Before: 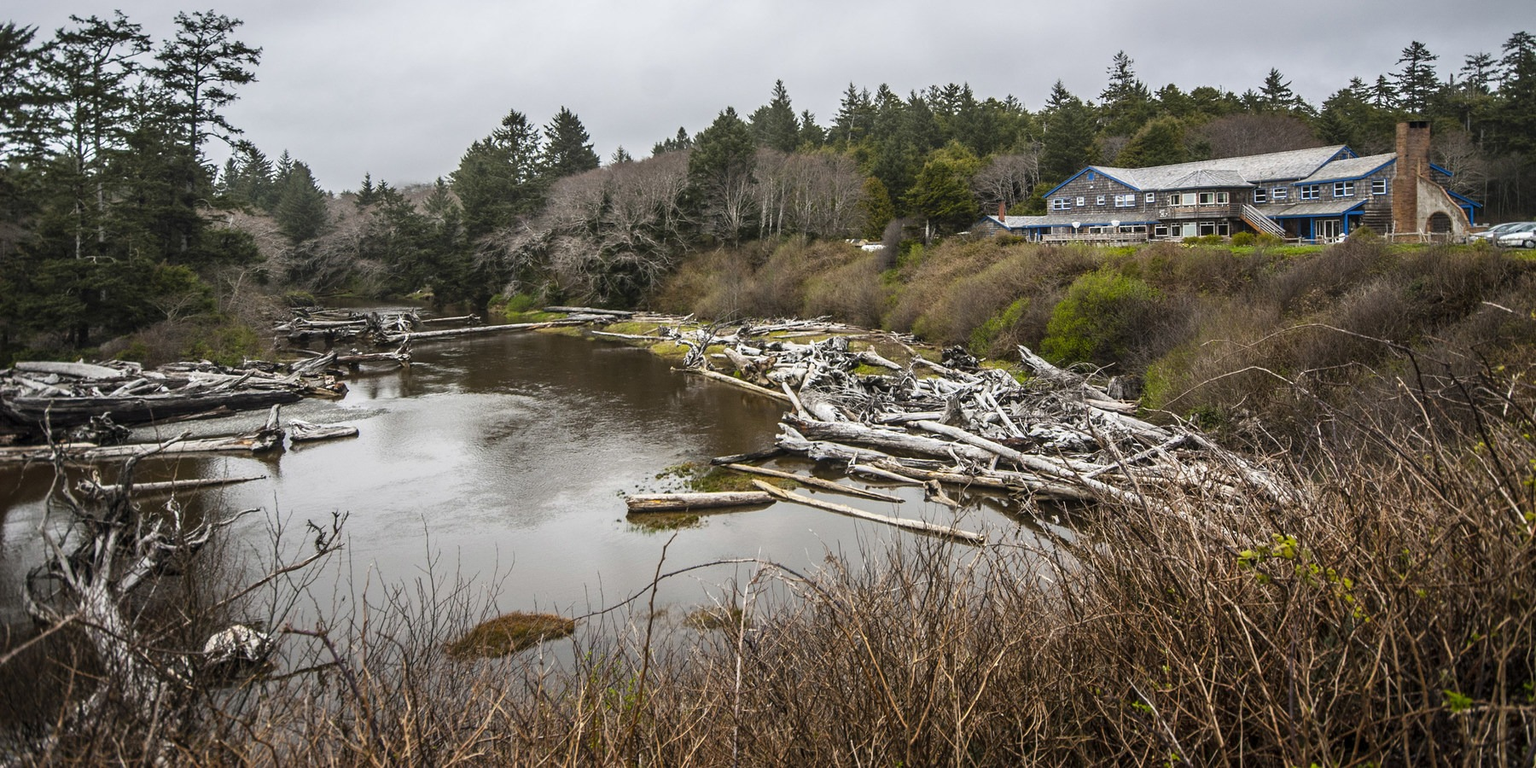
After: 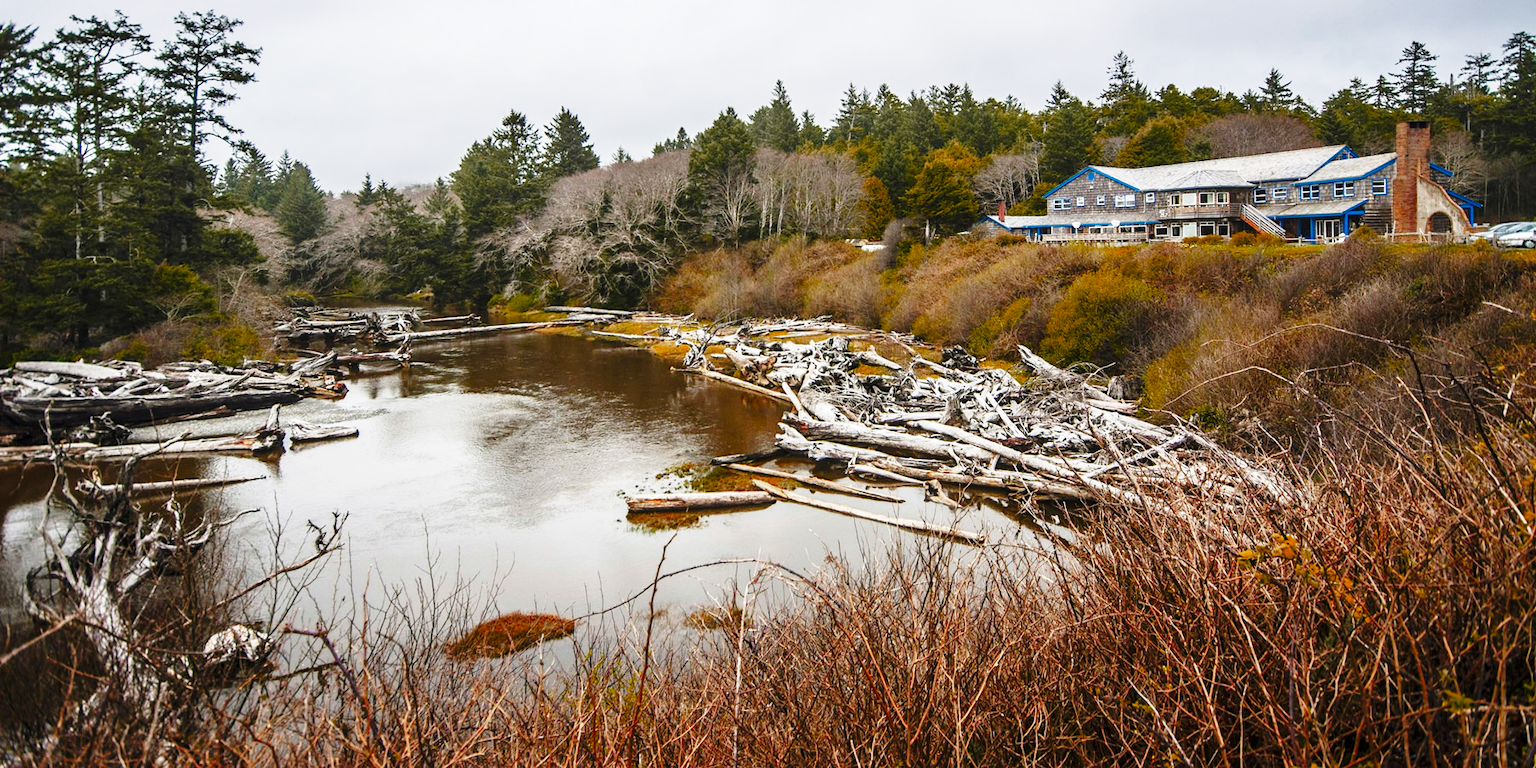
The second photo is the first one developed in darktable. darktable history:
color zones: curves: ch0 [(0.473, 0.374) (0.742, 0.784)]; ch1 [(0.354, 0.737) (0.742, 0.705)]; ch2 [(0.318, 0.421) (0.758, 0.532)]
base curve: curves: ch0 [(0, 0) (0.028, 0.03) (0.121, 0.232) (0.46, 0.748) (0.859, 0.968) (1, 1)], preserve colors none
